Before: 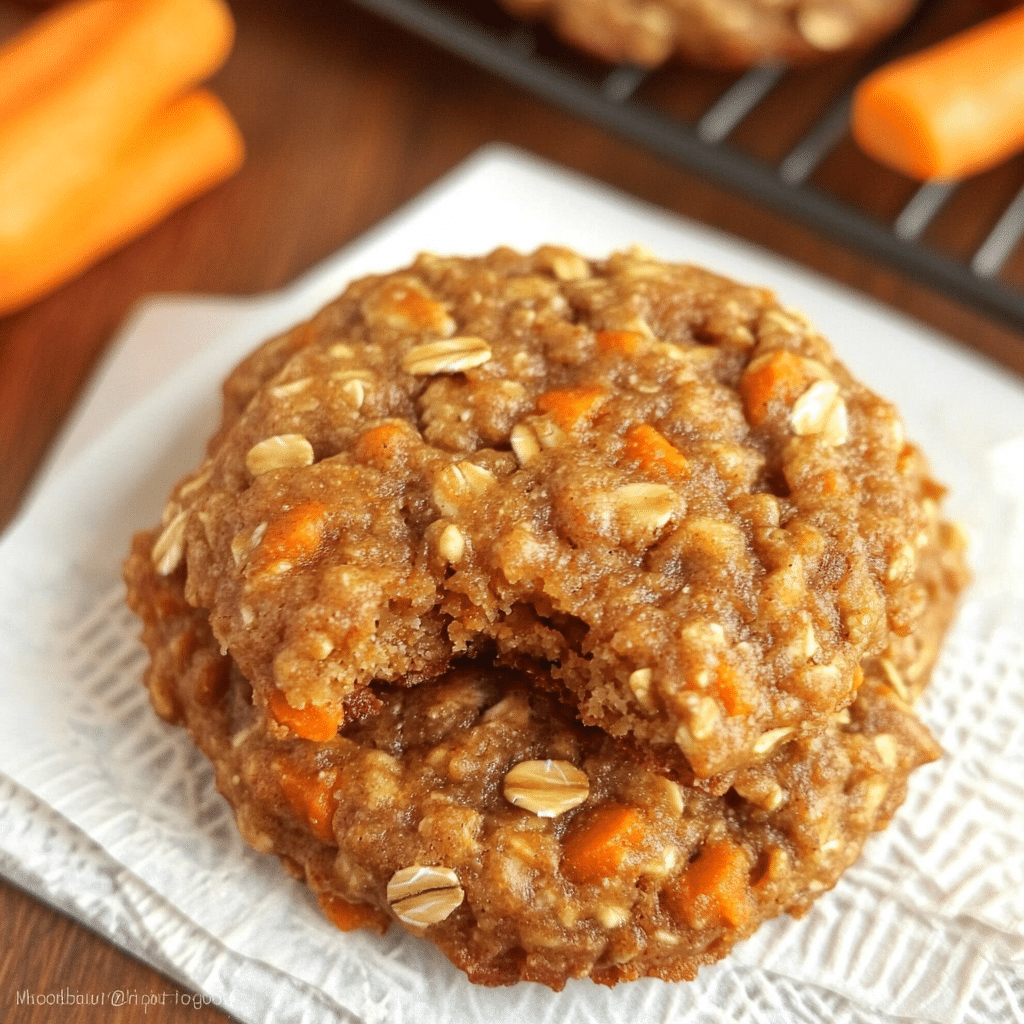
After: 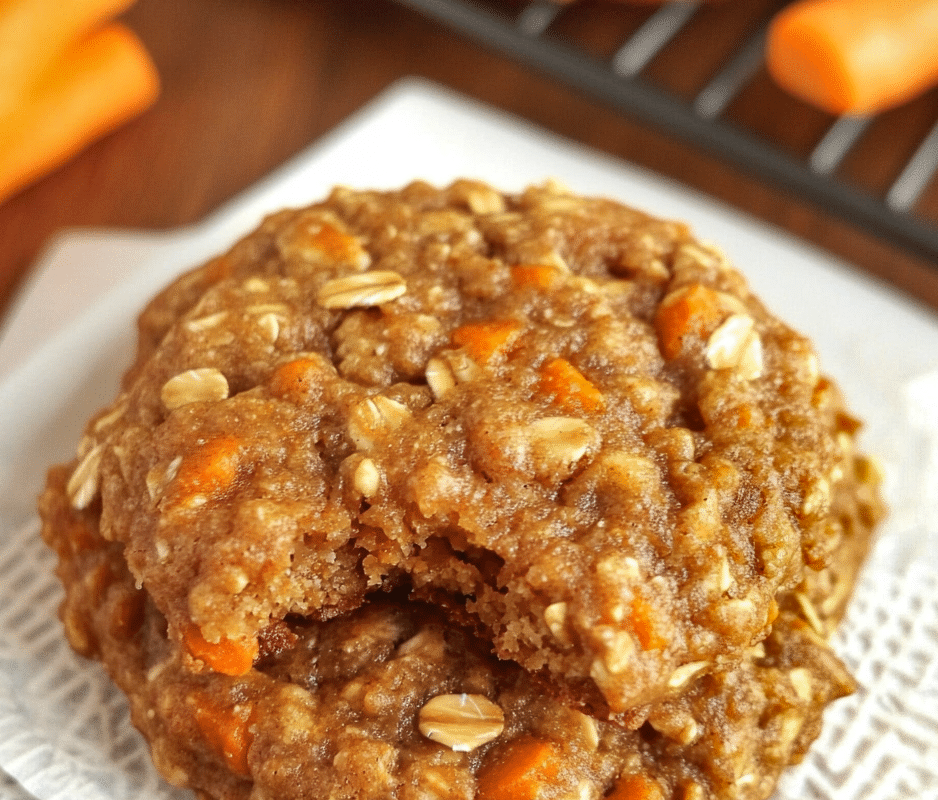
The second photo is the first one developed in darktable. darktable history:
shadows and highlights: shadows 52.82, soften with gaussian
crop: left 8.337%, top 6.54%, bottom 15.3%
